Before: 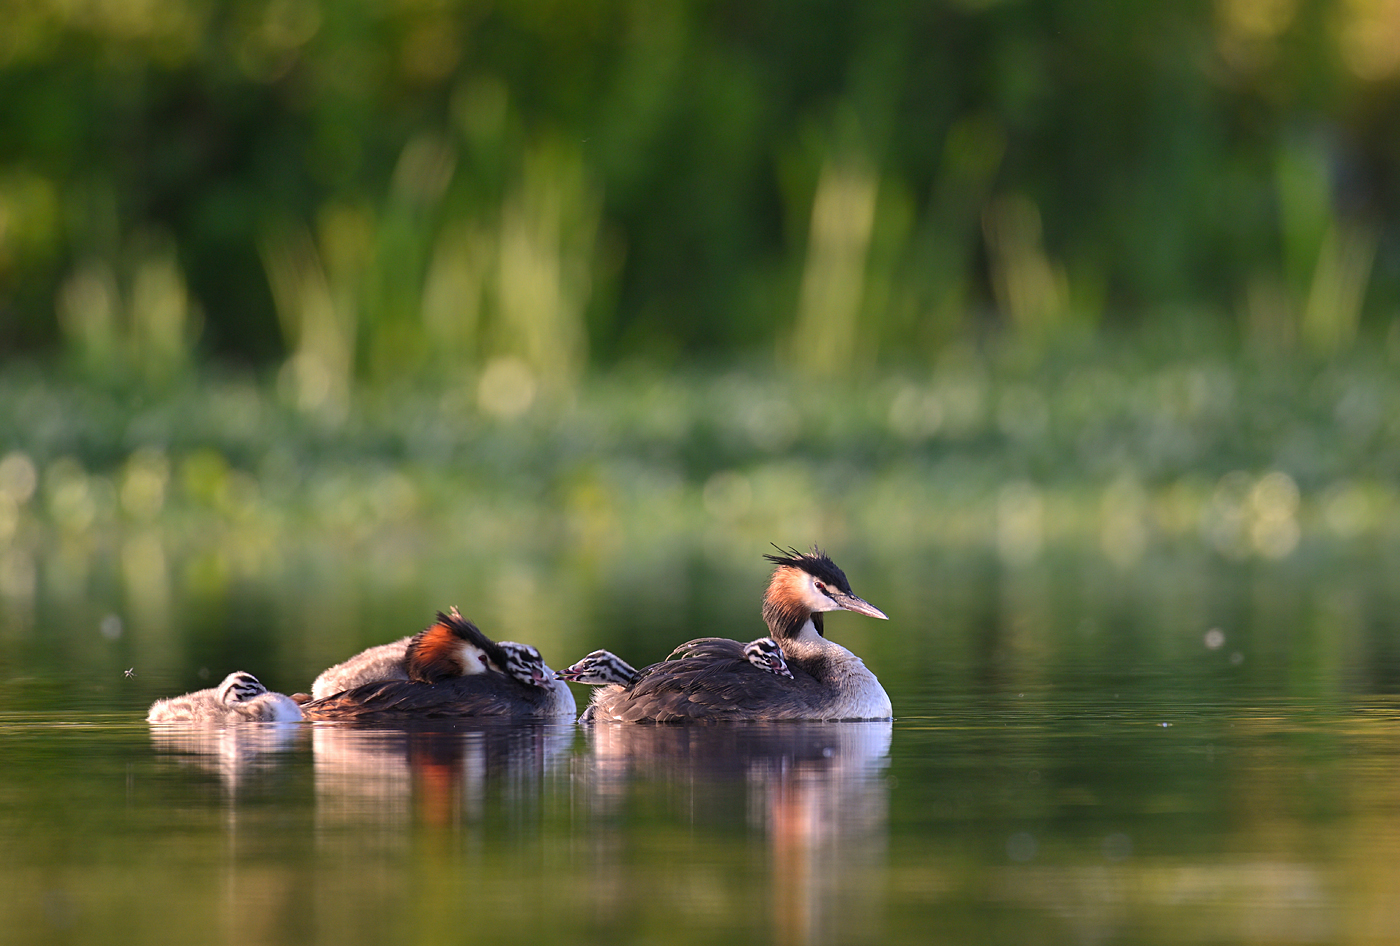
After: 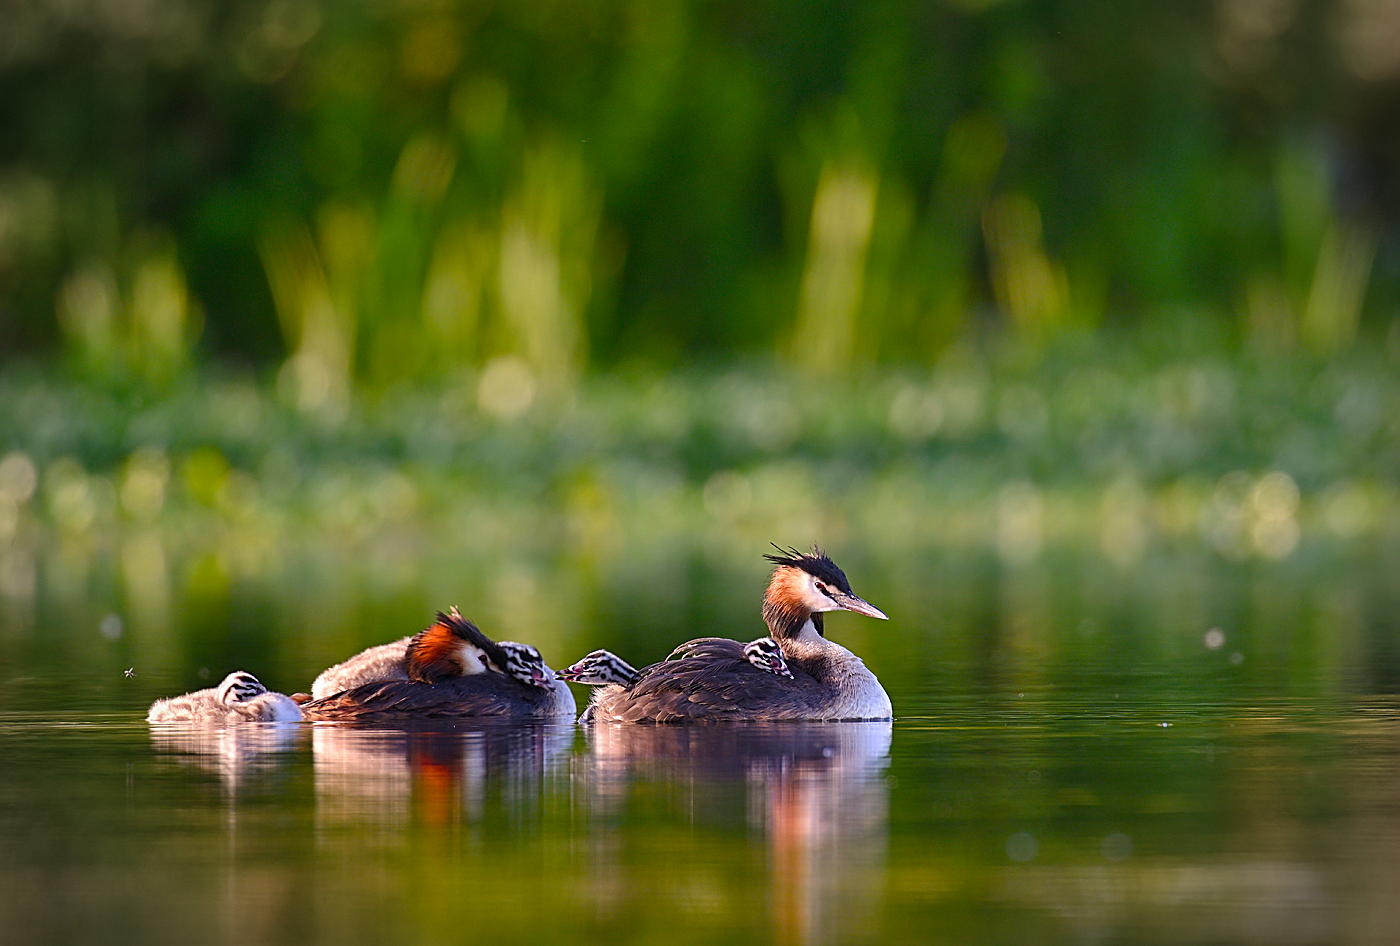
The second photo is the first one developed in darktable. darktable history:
color balance rgb: power › hue 310.16°, perceptual saturation grading › global saturation 45.801%, perceptual saturation grading › highlights -50.107%, perceptual saturation grading › shadows 31.101%, global vibrance 9.25%
vignetting: fall-off start 90.97%, fall-off radius 38.52%, width/height ratio 1.226, shape 1.3
shadows and highlights: shadows 37.76, highlights -27.15, soften with gaussian
sharpen: on, module defaults
